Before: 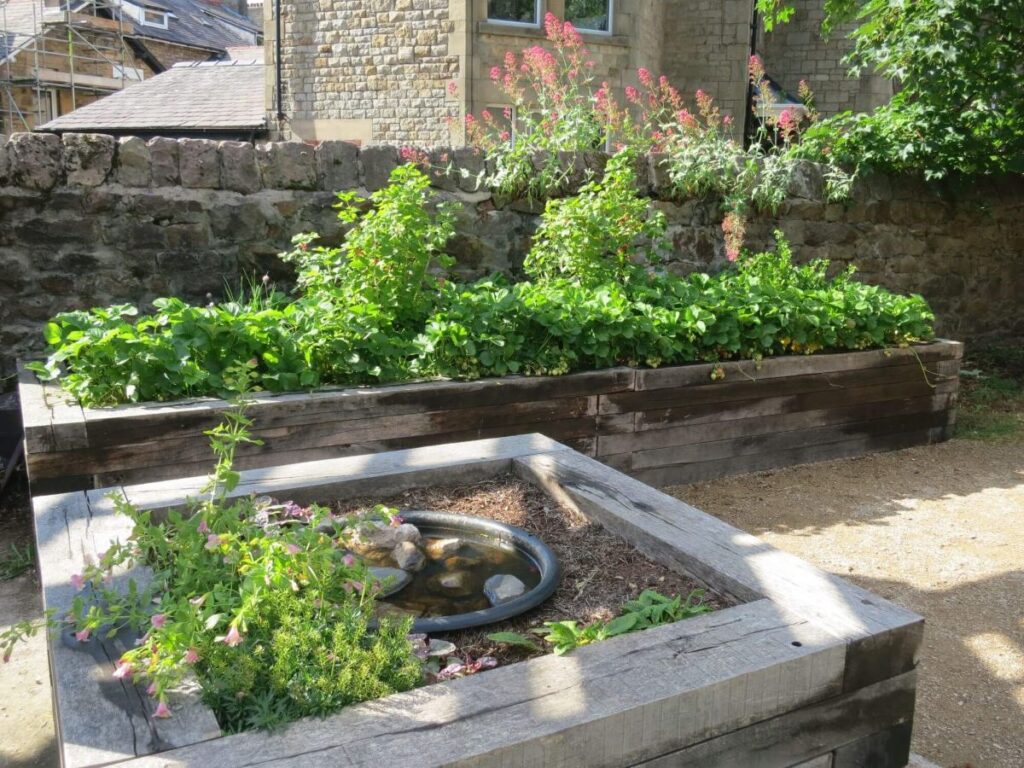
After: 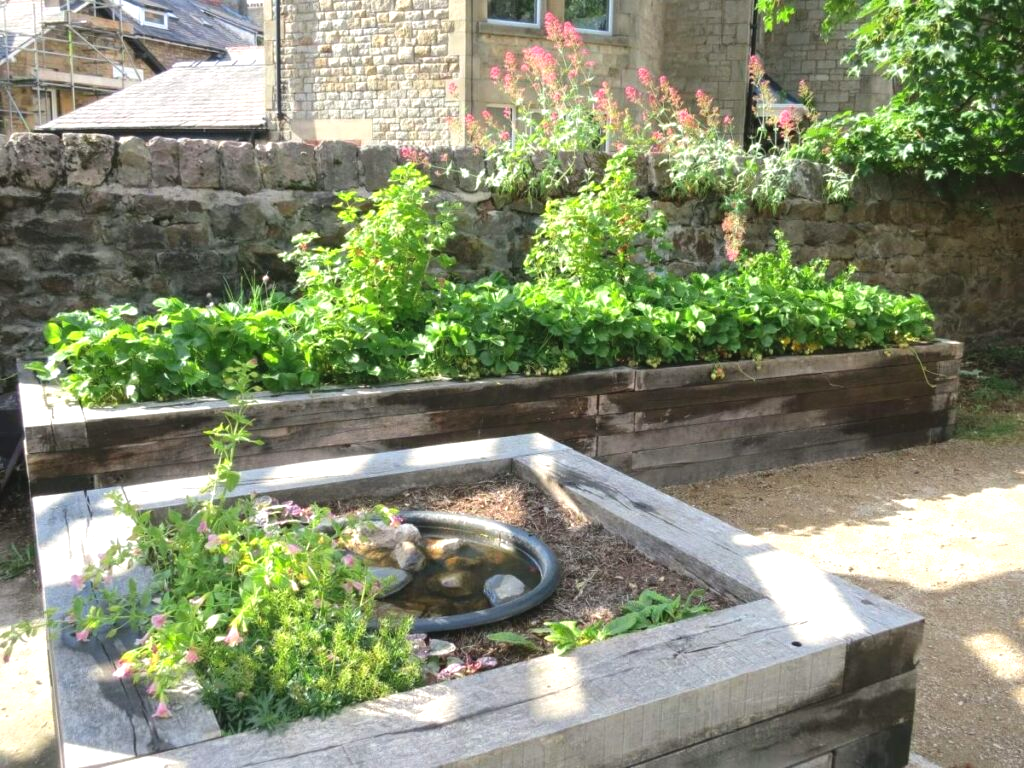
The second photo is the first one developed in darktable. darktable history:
tone equalizer: on, module defaults
exposure: black level correction -0.002, exposure 0.543 EV, compensate highlight preservation false
